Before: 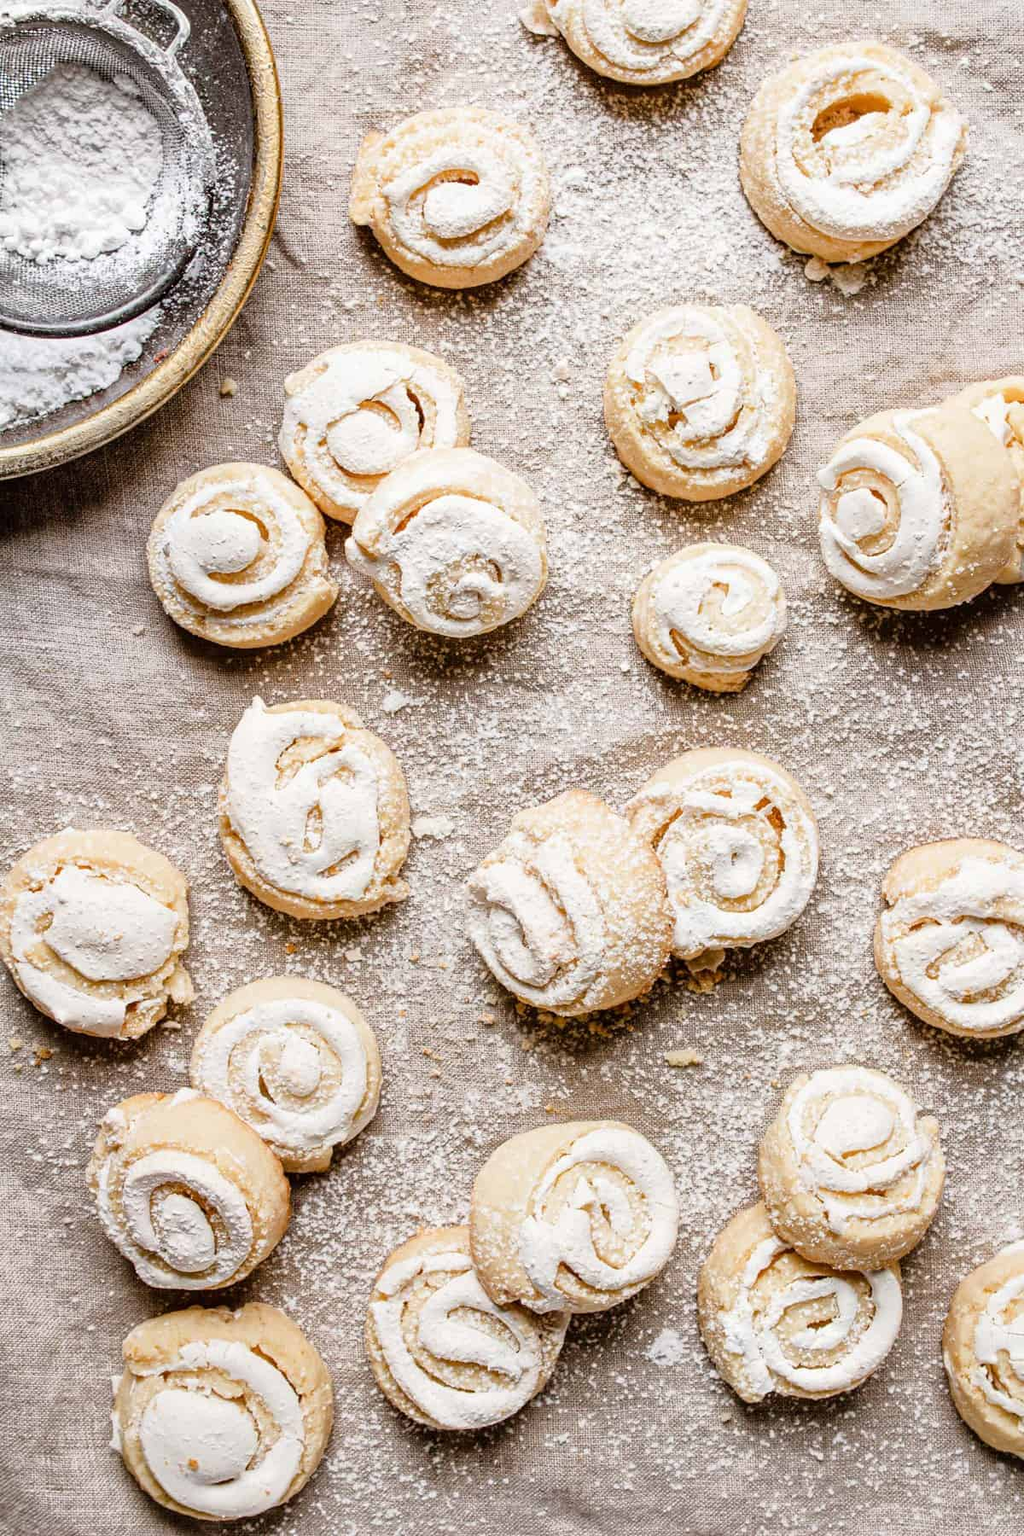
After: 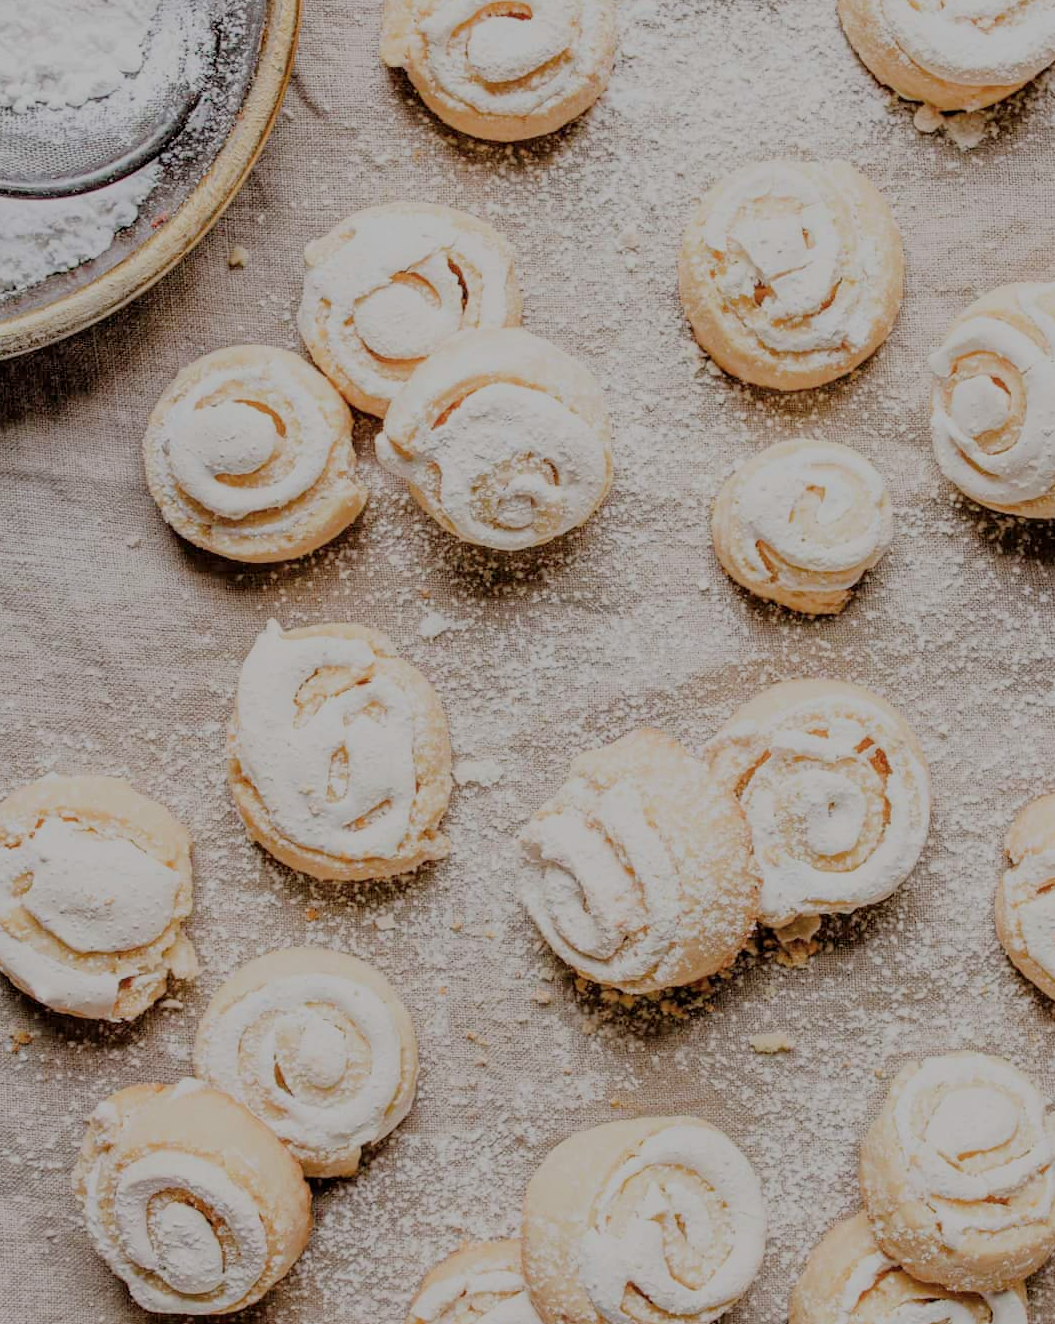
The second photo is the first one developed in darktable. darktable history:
filmic rgb: middle gray luminance 2.66%, black relative exposure -10.05 EV, white relative exposure 6.99 EV, threshold 6 EV, dynamic range scaling 10.46%, target black luminance 0%, hardness 3.18, latitude 44.4%, contrast 0.674, highlights saturation mix 6.33%, shadows ↔ highlights balance 13.8%, enable highlight reconstruction true
crop and rotate: left 2.443%, top 10.991%, right 9.565%, bottom 15.424%
